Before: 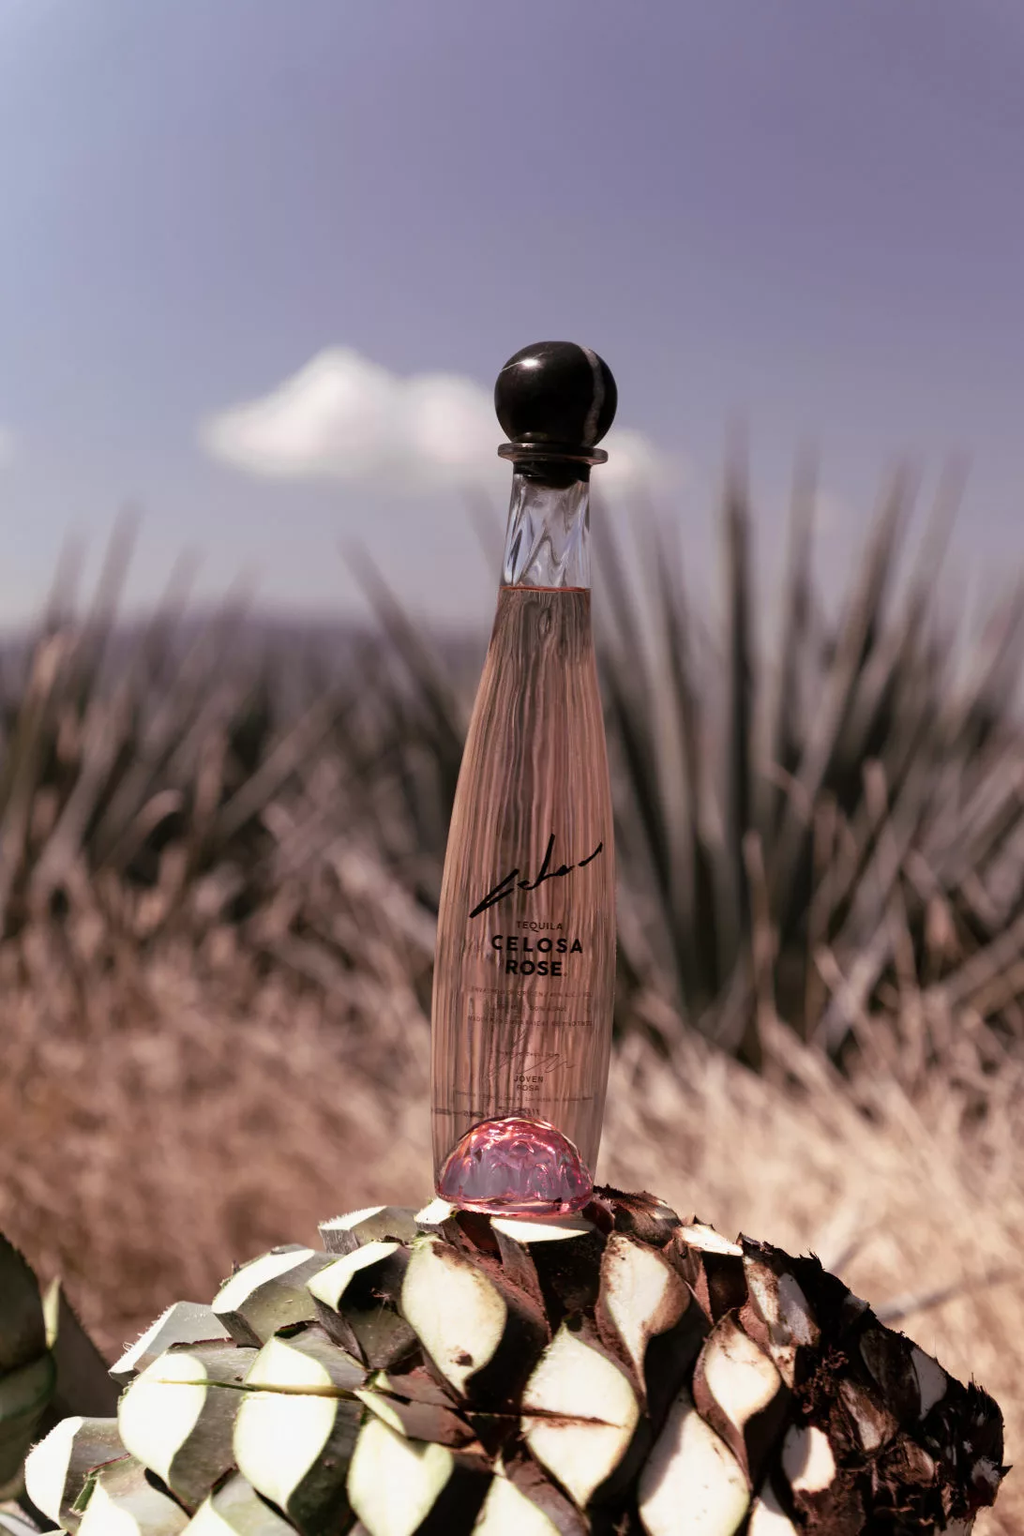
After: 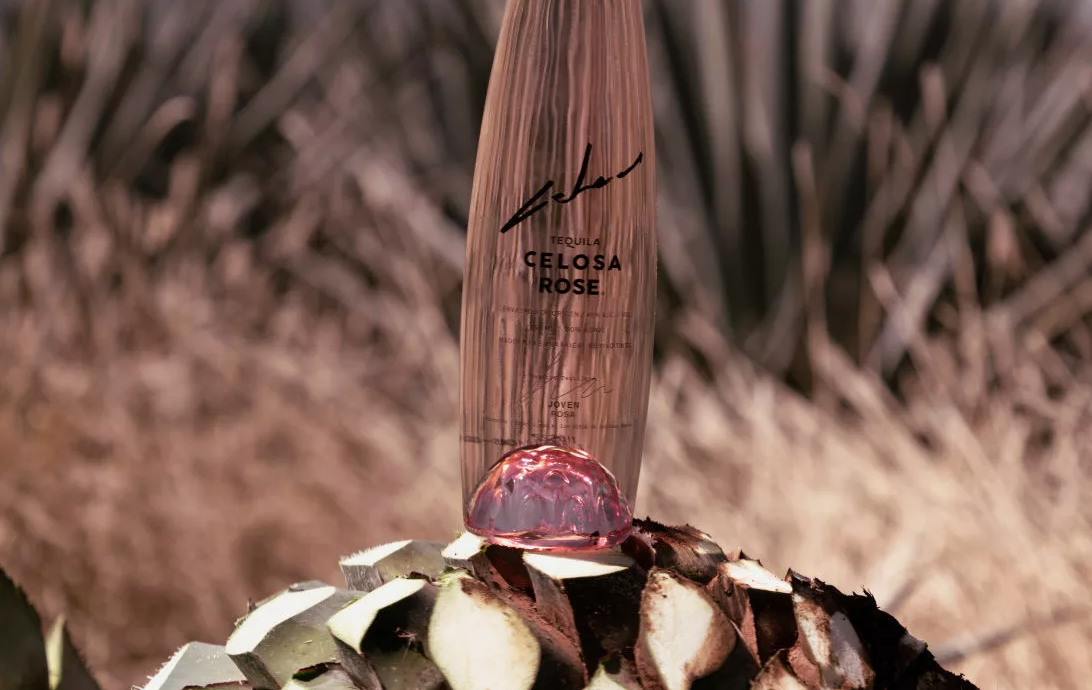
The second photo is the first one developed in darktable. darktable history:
crop: top 45.551%, bottom 12.262%
exposure: exposure -0.064 EV, compensate highlight preservation false
